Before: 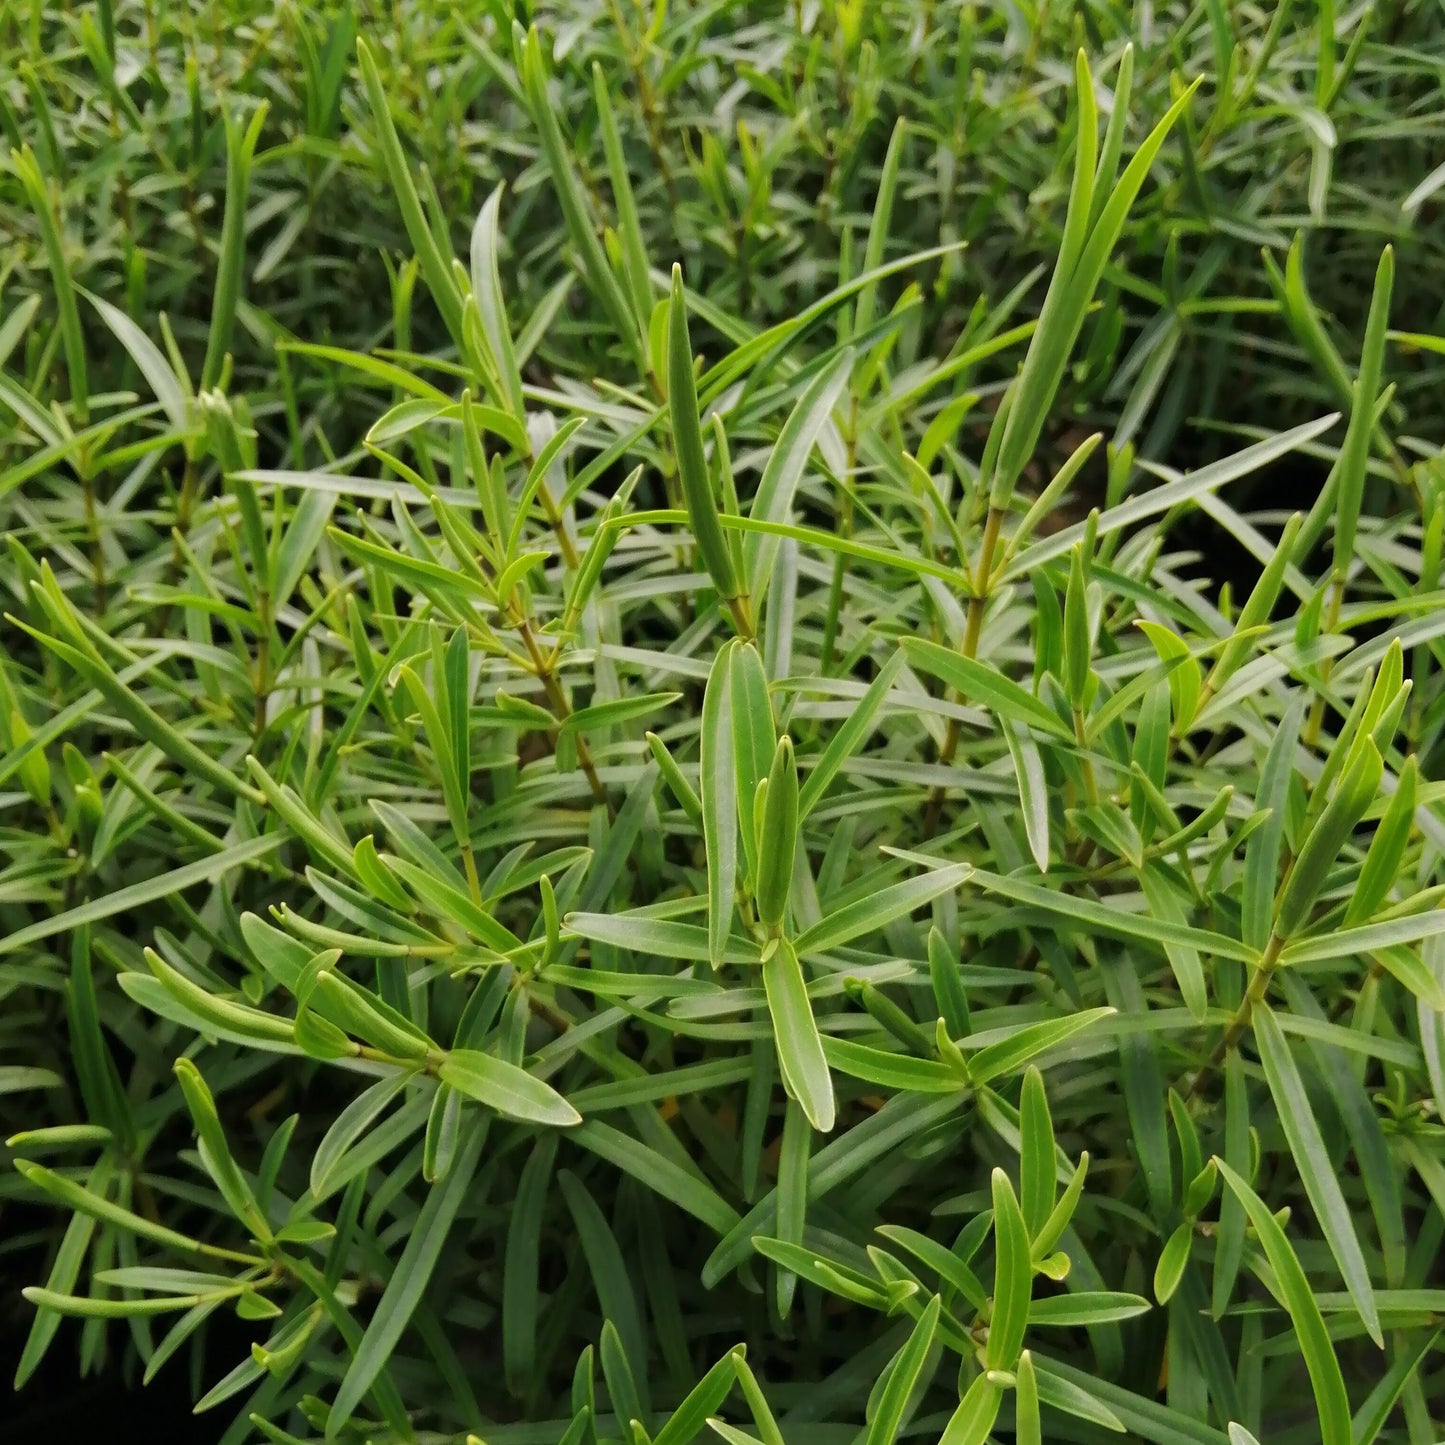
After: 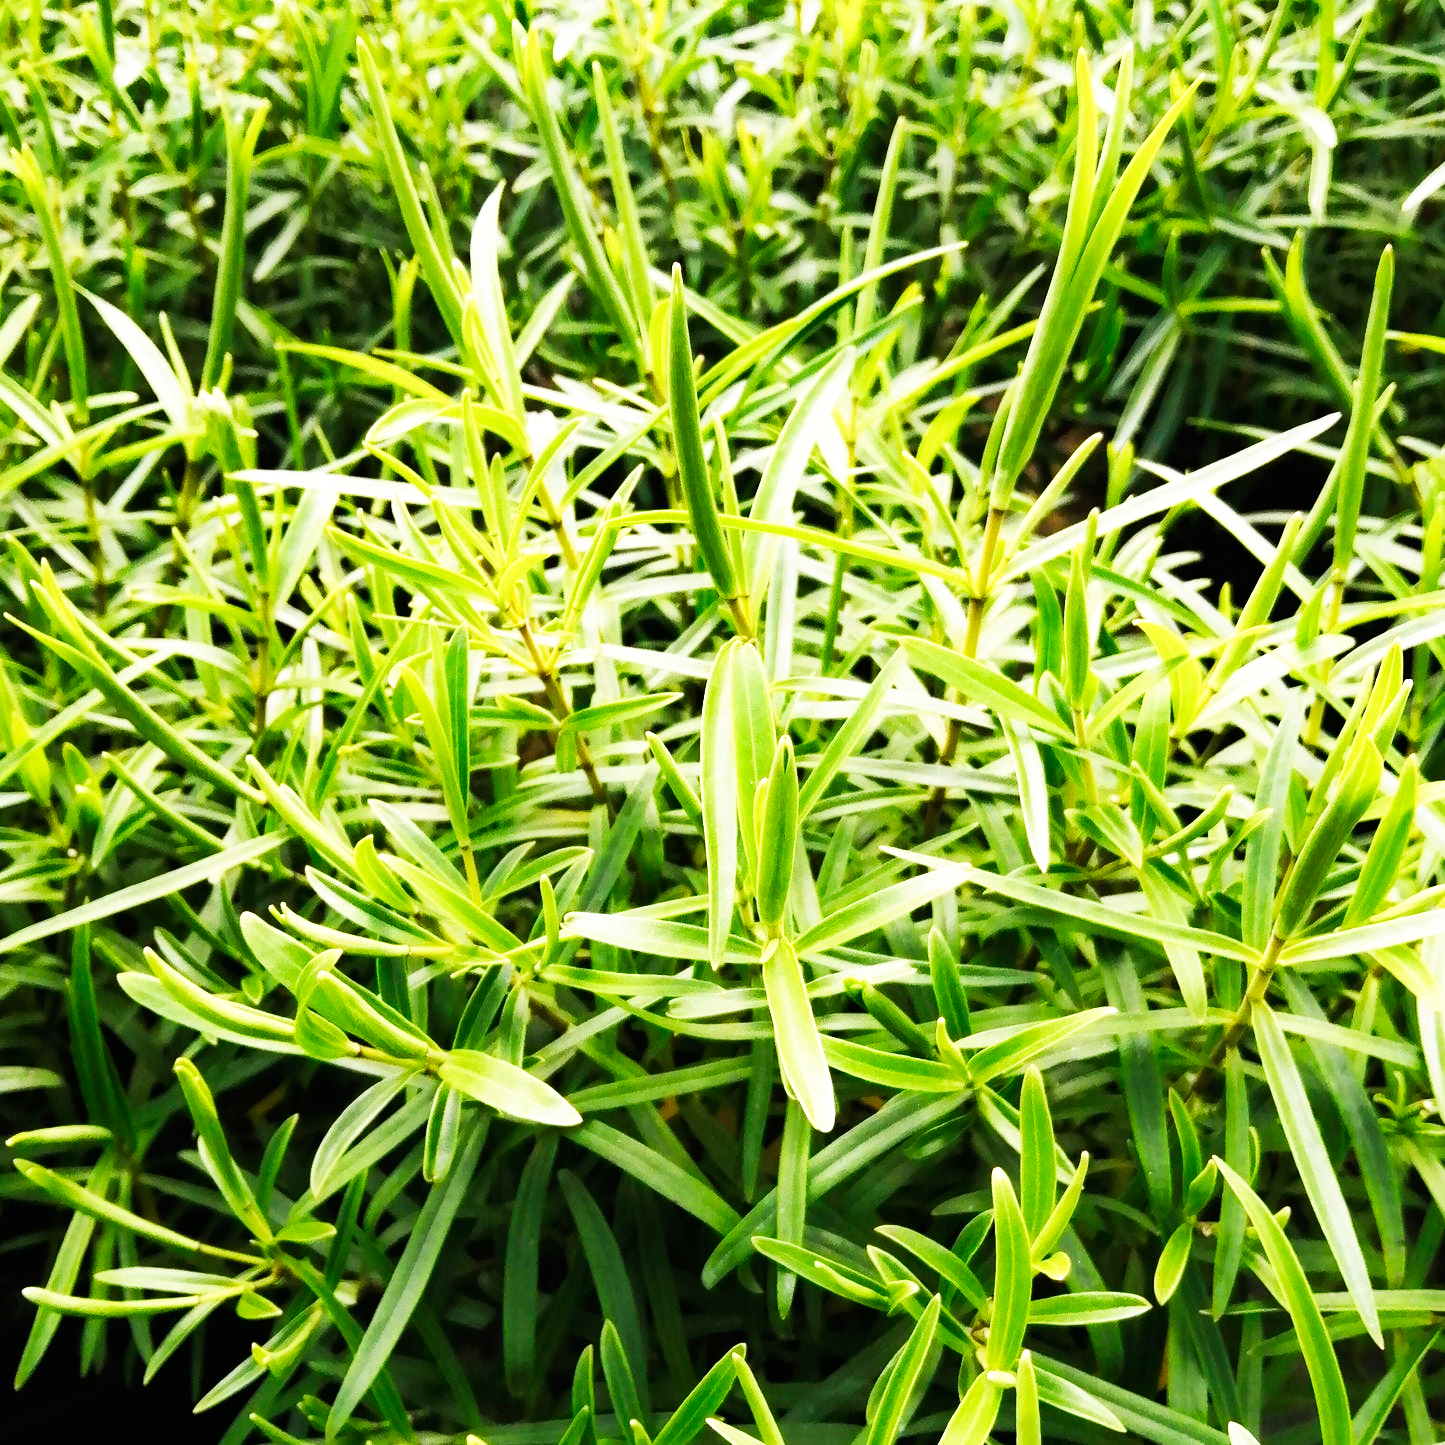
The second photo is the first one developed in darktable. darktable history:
base curve: curves: ch0 [(0, 0) (0.007, 0.004) (0.027, 0.03) (0.046, 0.07) (0.207, 0.54) (0.442, 0.872) (0.673, 0.972) (1, 1)], preserve colors none
tone equalizer: -8 EV 0.001 EV, -7 EV -0.002 EV, -6 EV 0.002 EV, -5 EV -0.03 EV, -4 EV -0.116 EV, -3 EV -0.169 EV, -2 EV 0.24 EV, -1 EV 0.702 EV, +0 EV 0.493 EV
